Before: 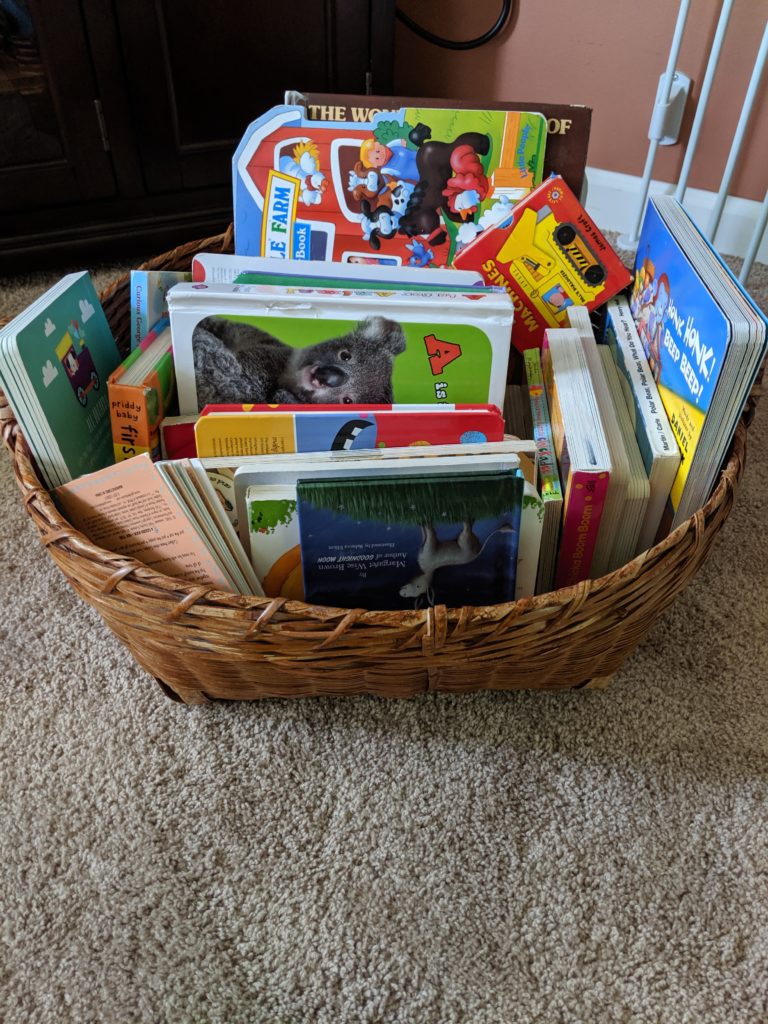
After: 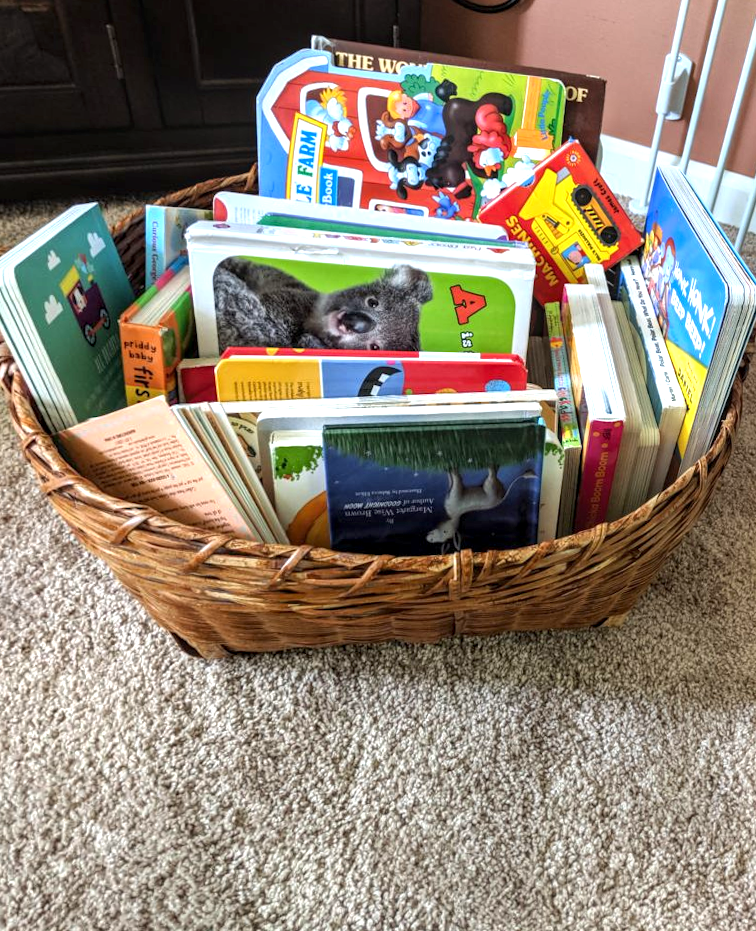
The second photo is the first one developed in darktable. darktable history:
rotate and perspective: rotation -0.013°, lens shift (vertical) -0.027, lens shift (horizontal) 0.178, crop left 0.016, crop right 0.989, crop top 0.082, crop bottom 0.918
local contrast: detail 130%
exposure: black level correction 0, exposure 0.95 EV, compensate exposure bias true, compensate highlight preservation false
